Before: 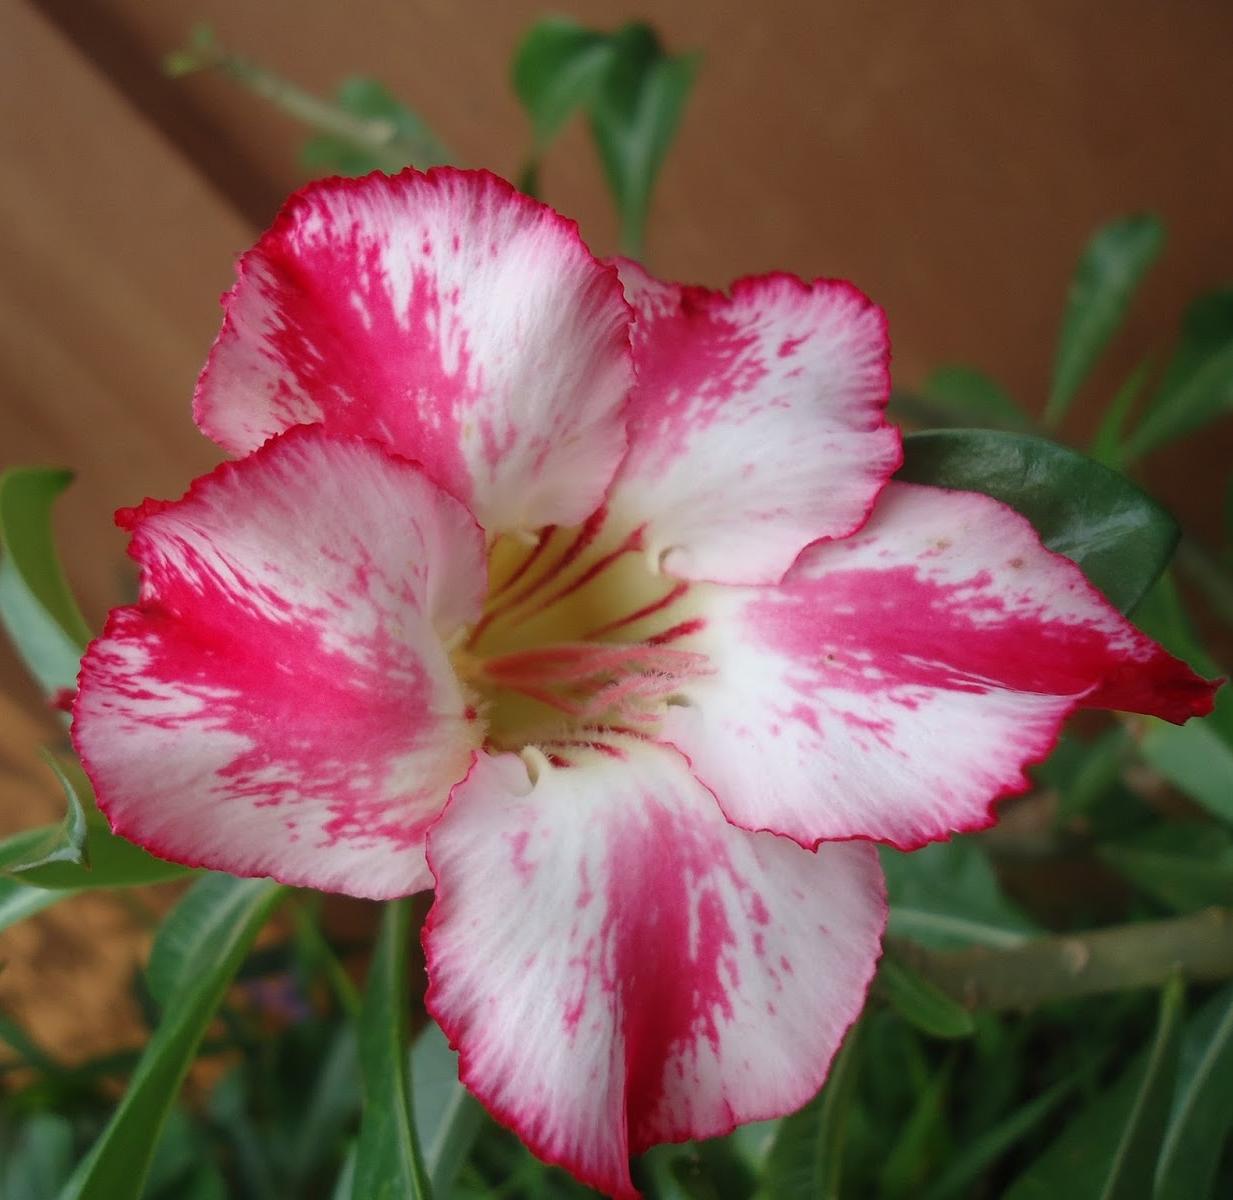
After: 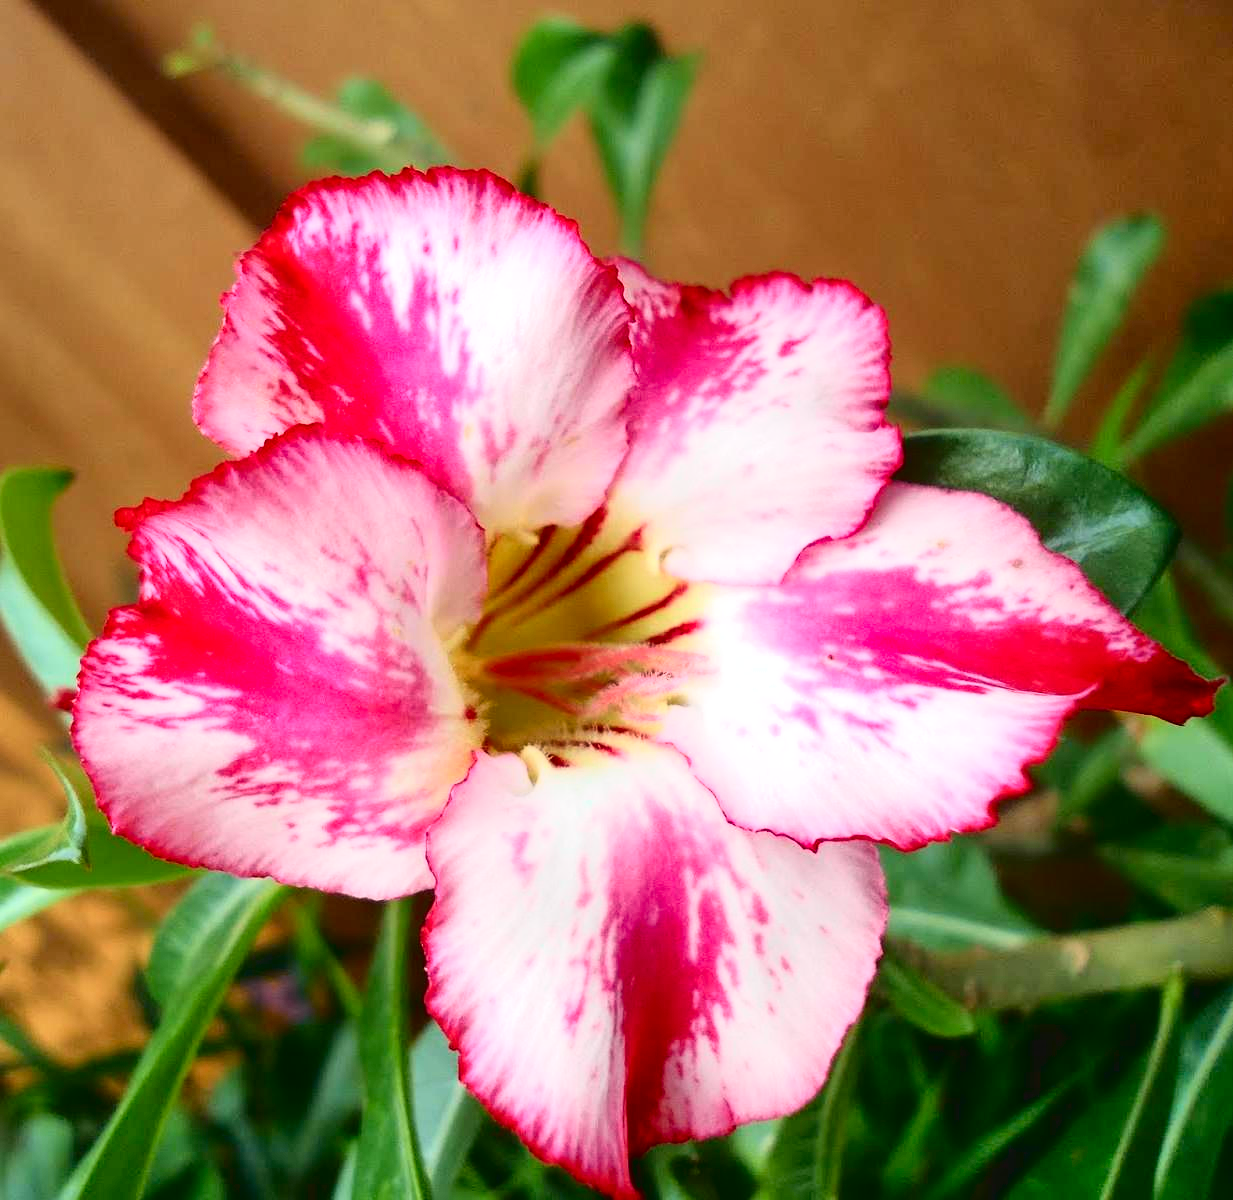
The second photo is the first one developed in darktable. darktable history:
shadows and highlights: low approximation 0.01, soften with gaussian
exposure: exposure 0.69 EV, compensate highlight preservation false
tone curve: curves: ch0 [(0, 0.022) (0.177, 0.086) (0.392, 0.438) (0.704, 0.844) (0.858, 0.938) (1, 0.981)]; ch1 [(0, 0) (0.402, 0.36) (0.476, 0.456) (0.498, 0.497) (0.518, 0.521) (0.58, 0.598) (0.619, 0.65) (0.692, 0.737) (1, 1)]; ch2 [(0, 0) (0.415, 0.438) (0.483, 0.499) (0.503, 0.503) (0.526, 0.532) (0.563, 0.604) (0.626, 0.697) (0.699, 0.753) (0.997, 0.858)], color space Lab, independent channels, preserve colors none
